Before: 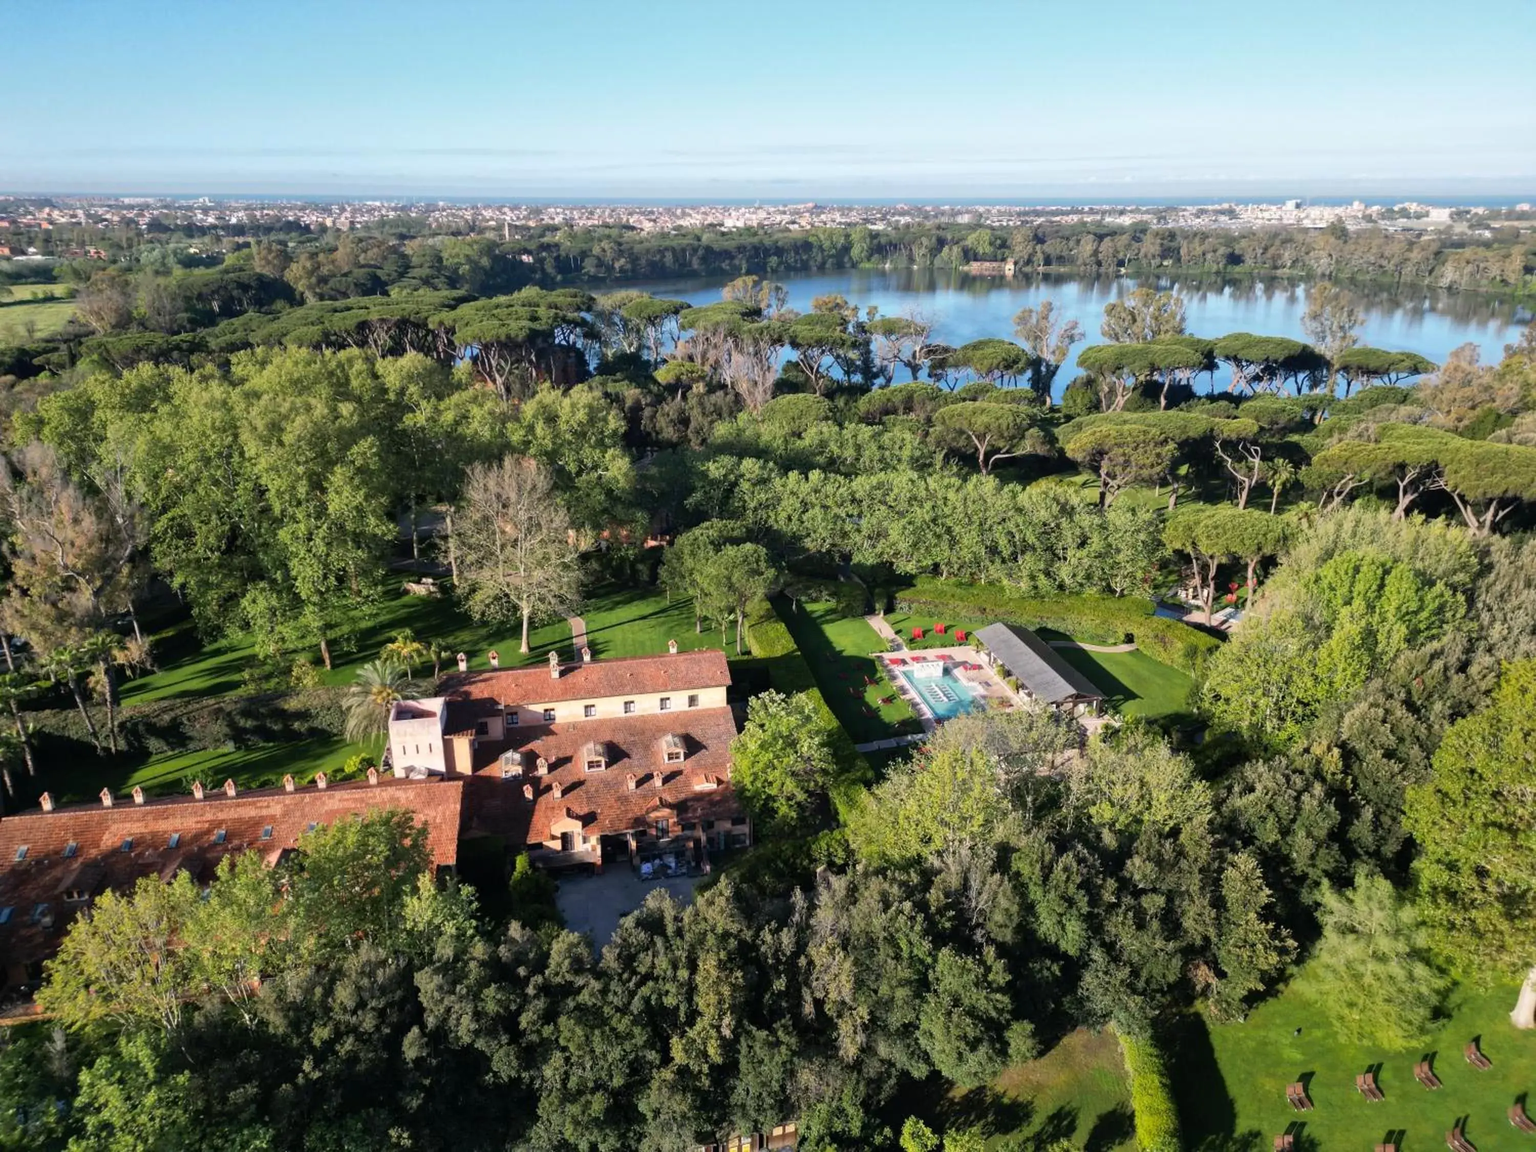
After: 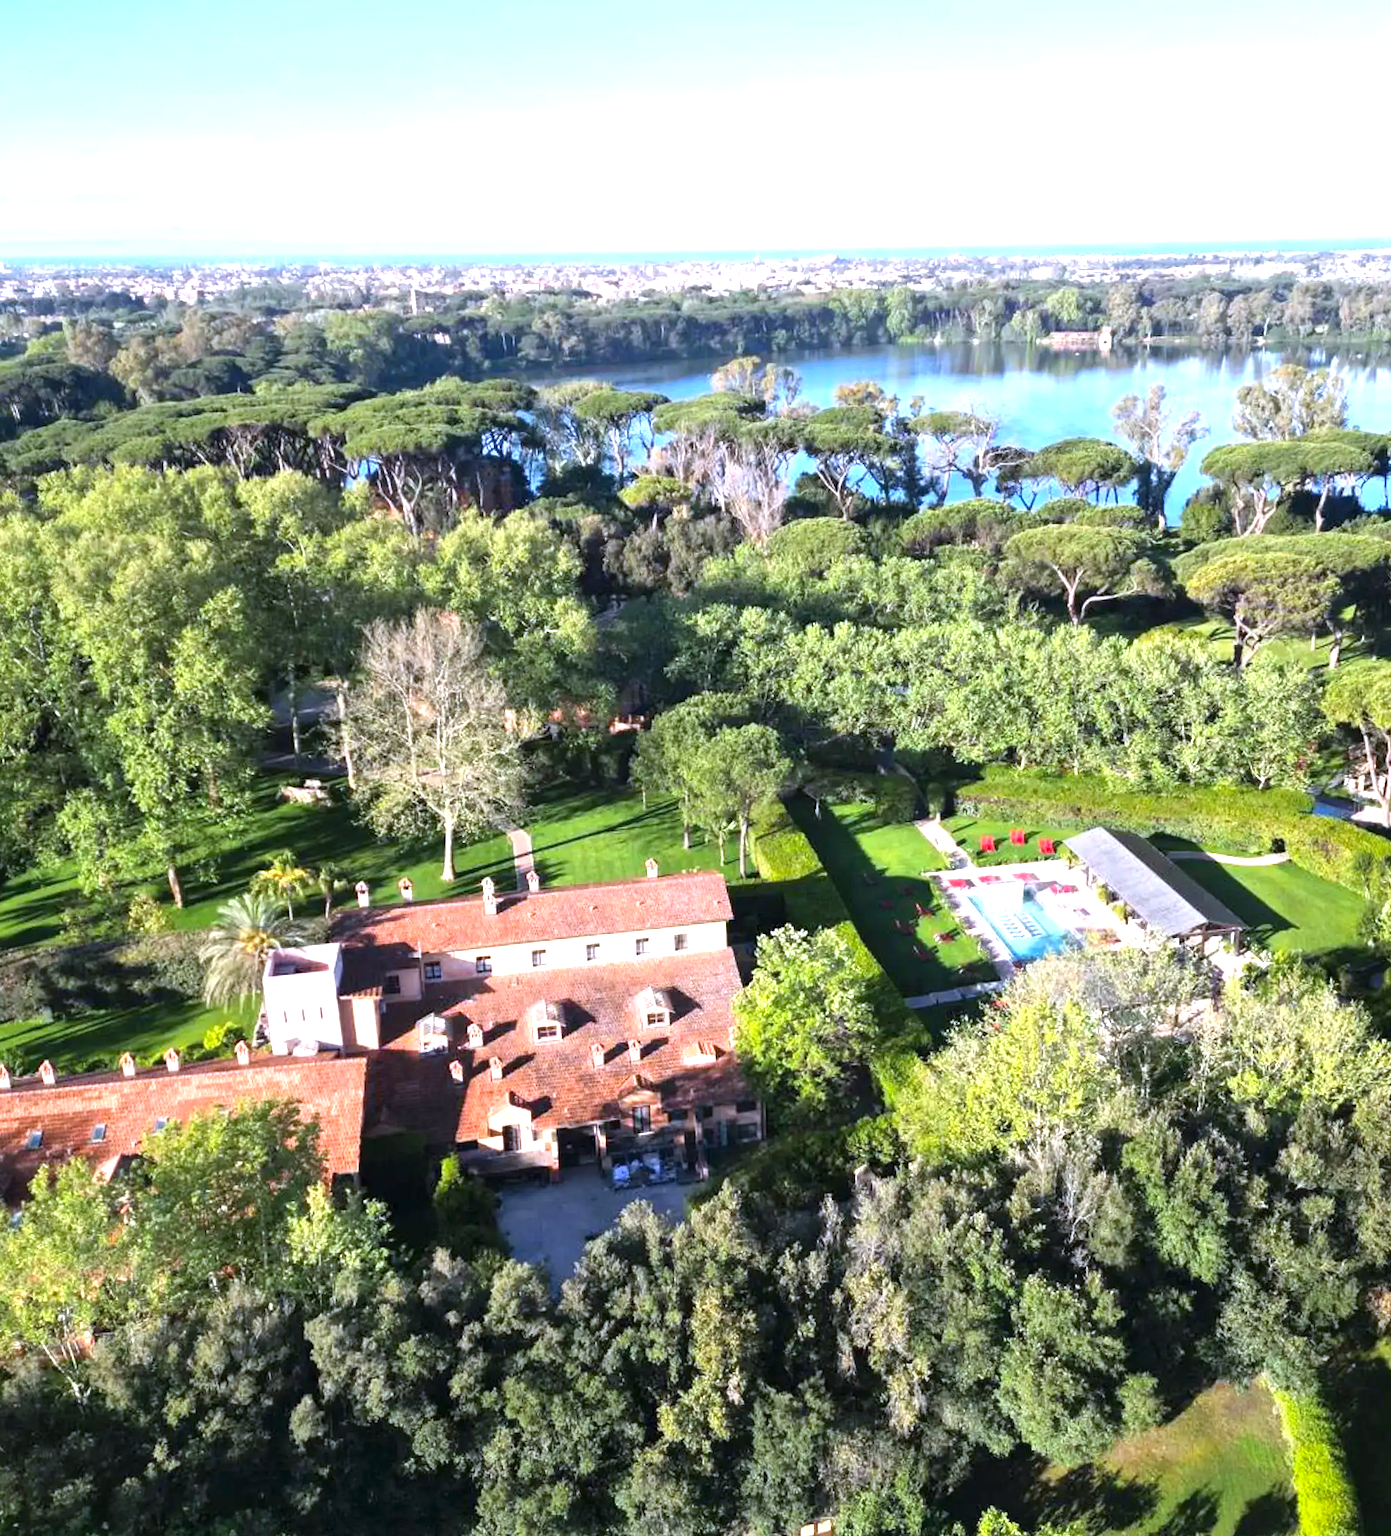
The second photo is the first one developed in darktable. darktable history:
exposure: black level correction 0, exposure 1.173 EV, compensate exposure bias true, compensate highlight preservation false
crop and rotate: left 12.673%, right 20.66%
white balance: red 0.967, blue 1.119, emerald 0.756
vibrance: on, module defaults
rotate and perspective: rotation -1°, crop left 0.011, crop right 0.989, crop top 0.025, crop bottom 0.975
